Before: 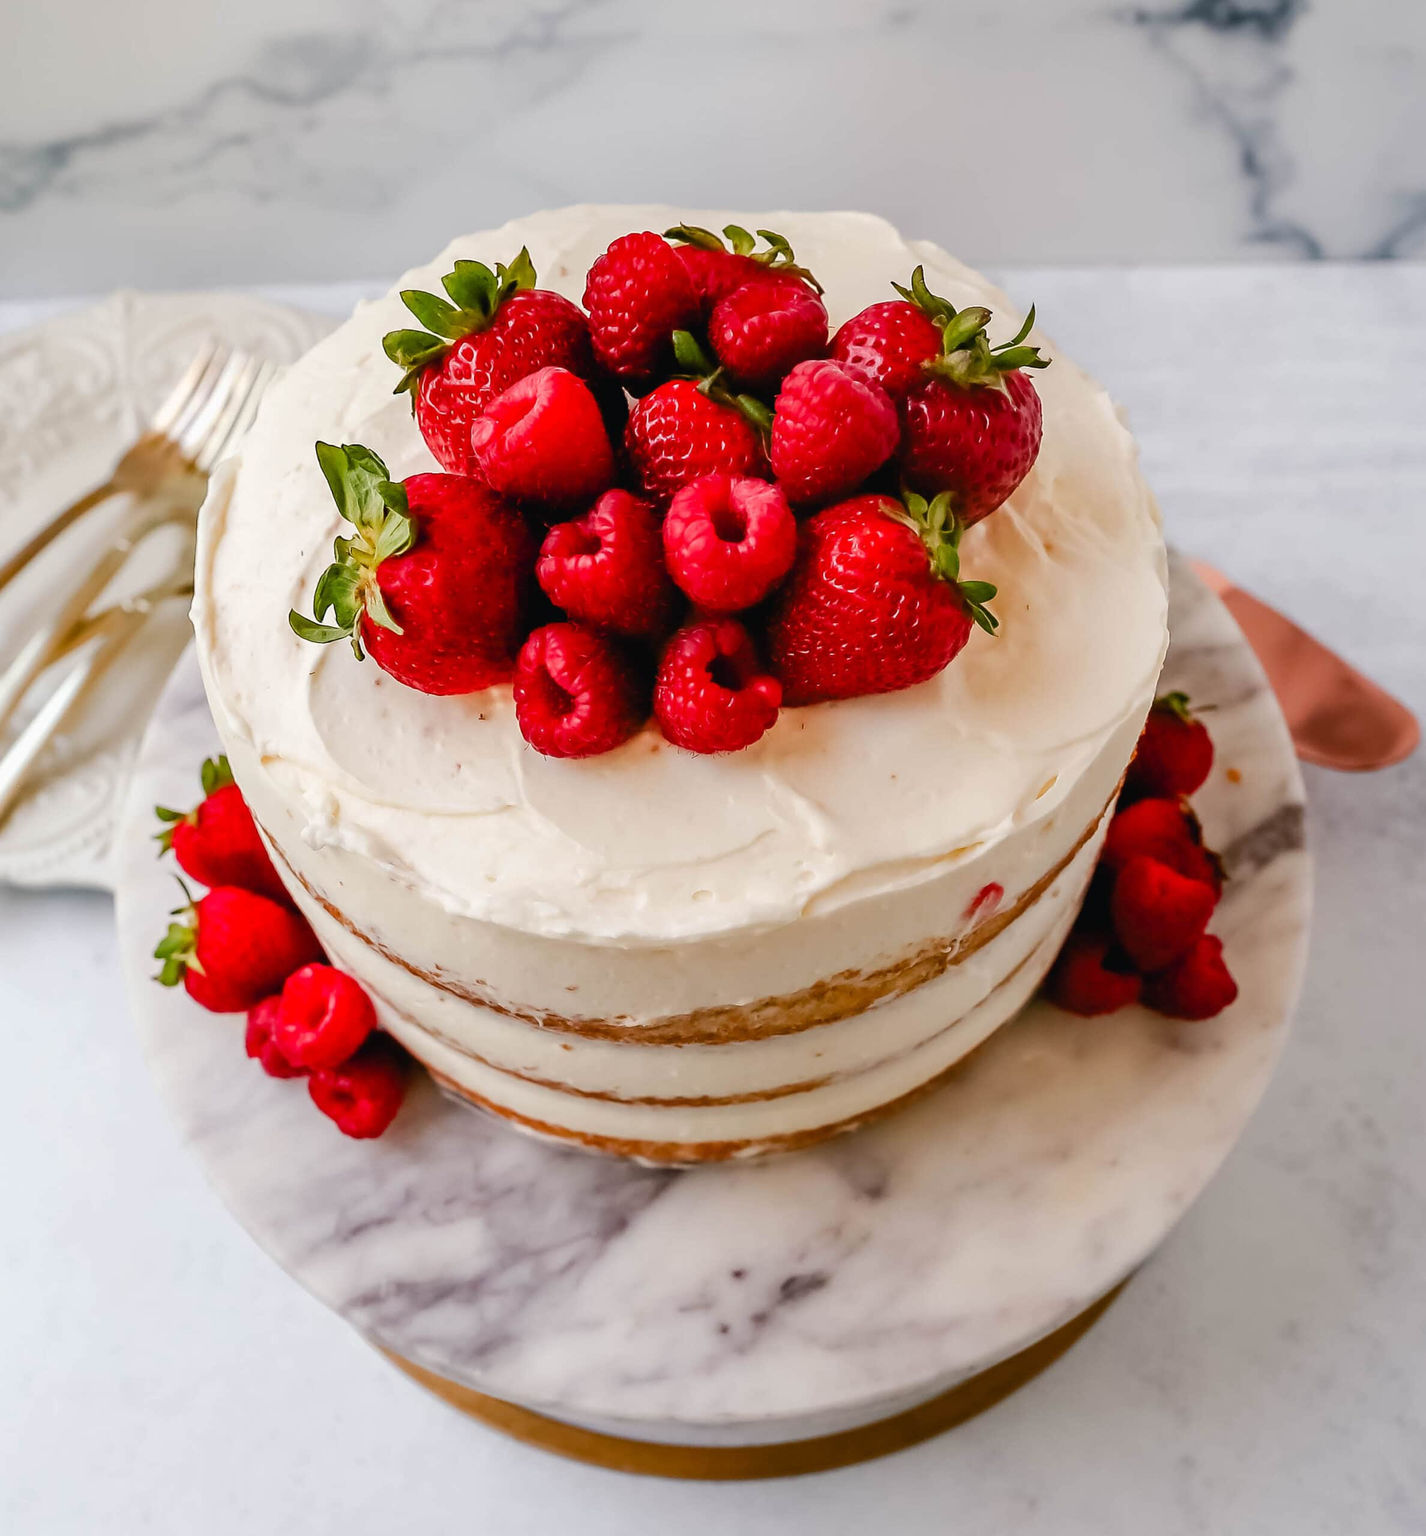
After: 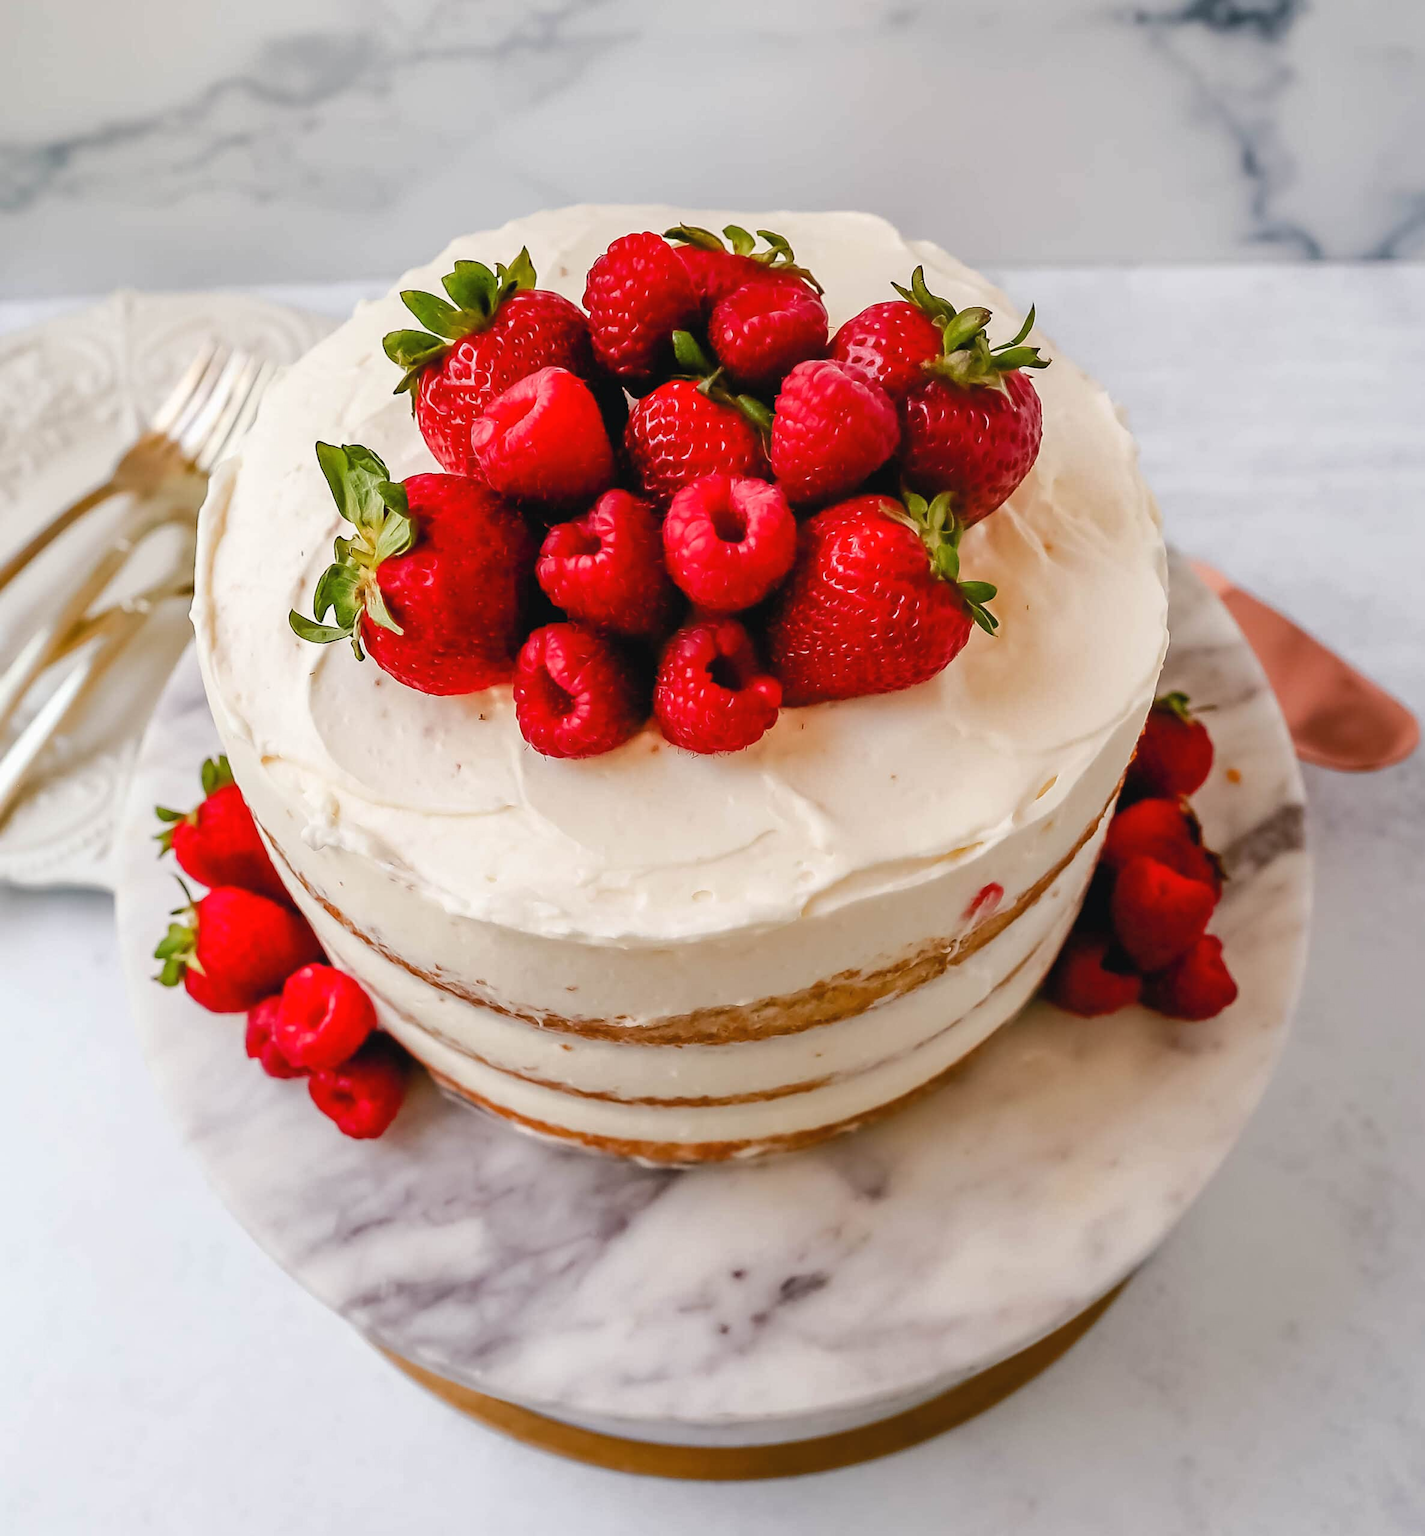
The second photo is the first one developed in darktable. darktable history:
tone curve: curves: ch0 [(0, 0) (0.003, 0.005) (0.011, 0.019) (0.025, 0.04) (0.044, 0.064) (0.069, 0.095) (0.1, 0.129) (0.136, 0.169) (0.177, 0.207) (0.224, 0.247) (0.277, 0.298) (0.335, 0.354) (0.399, 0.416) (0.468, 0.478) (0.543, 0.553) (0.623, 0.634) (0.709, 0.709) (0.801, 0.817) (0.898, 0.912) (1, 1)], color space Lab, independent channels, preserve colors none
